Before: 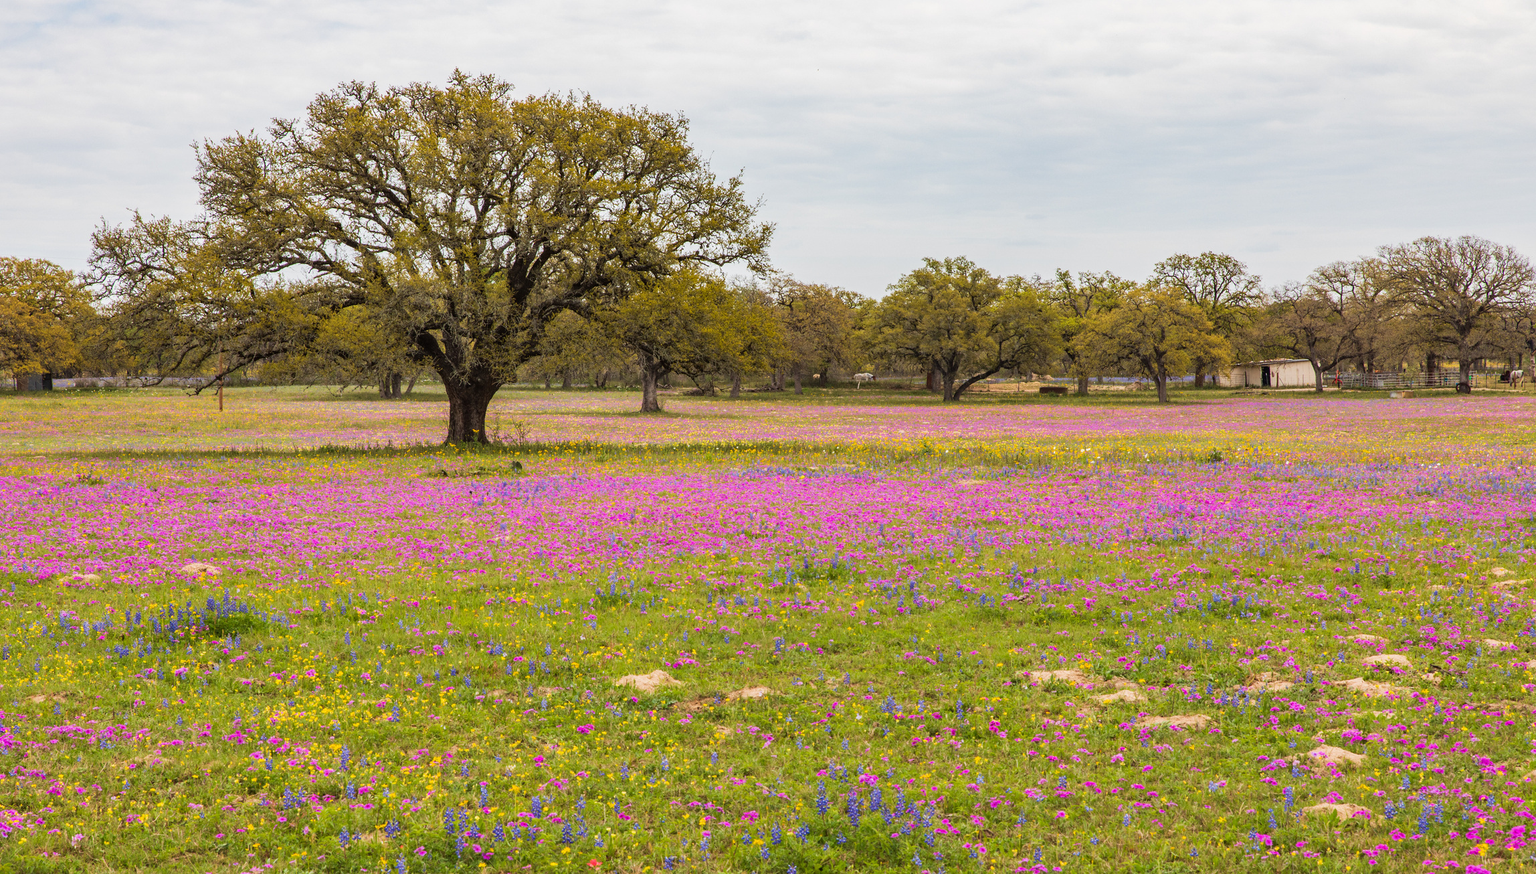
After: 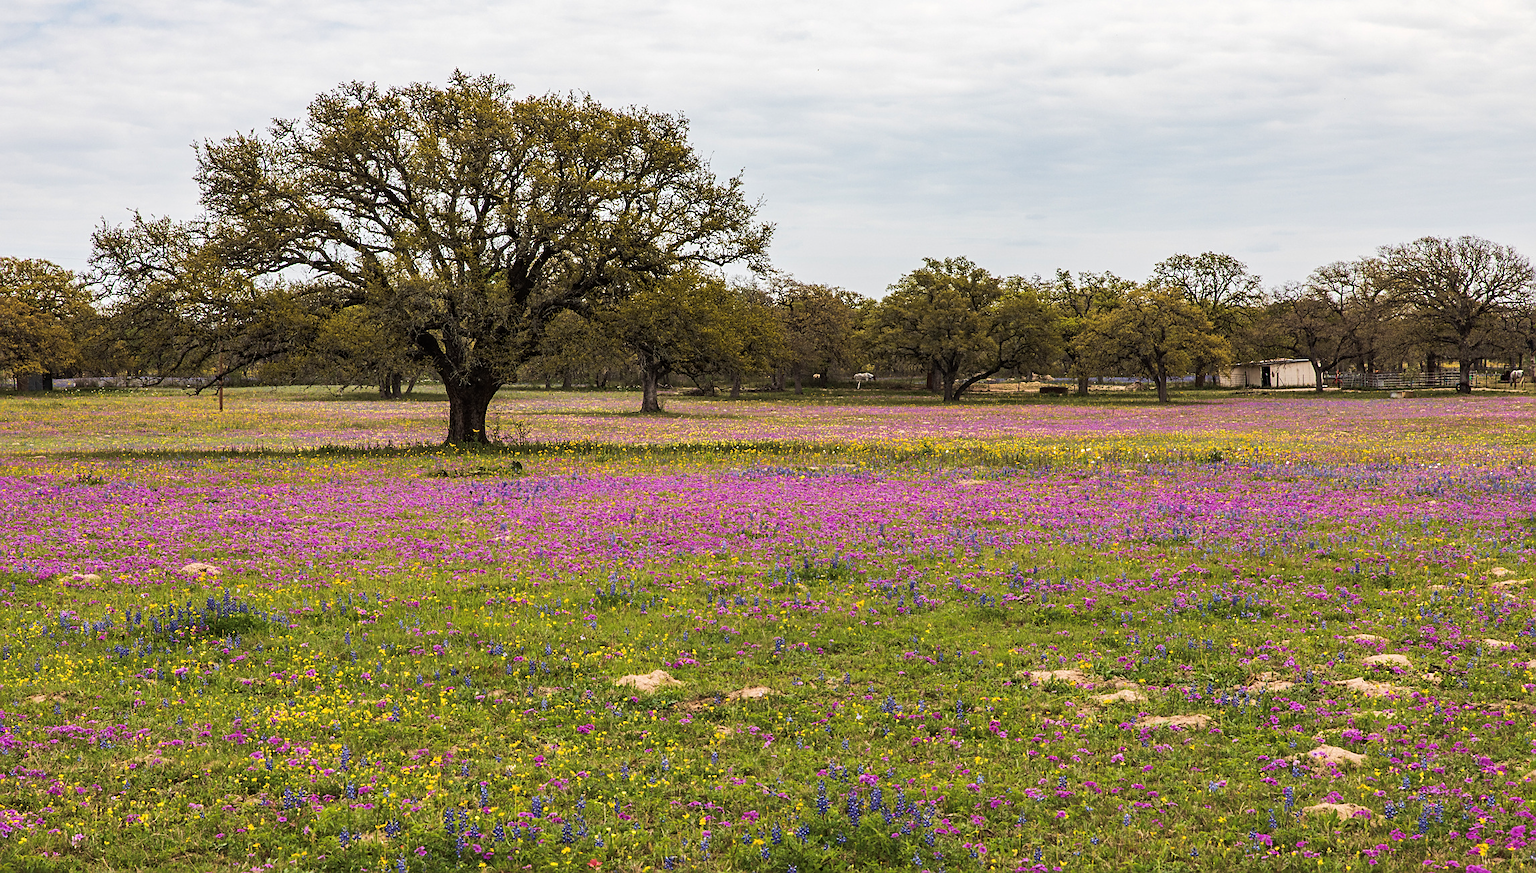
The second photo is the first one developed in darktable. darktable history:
sharpen: on, module defaults
color balance rgb: perceptual saturation grading › global saturation -3.874%, perceptual saturation grading › shadows -2.046%, perceptual brilliance grading › highlights 3.413%, perceptual brilliance grading › mid-tones -17.144%, perceptual brilliance grading › shadows -40.664%, global vibrance 20%
